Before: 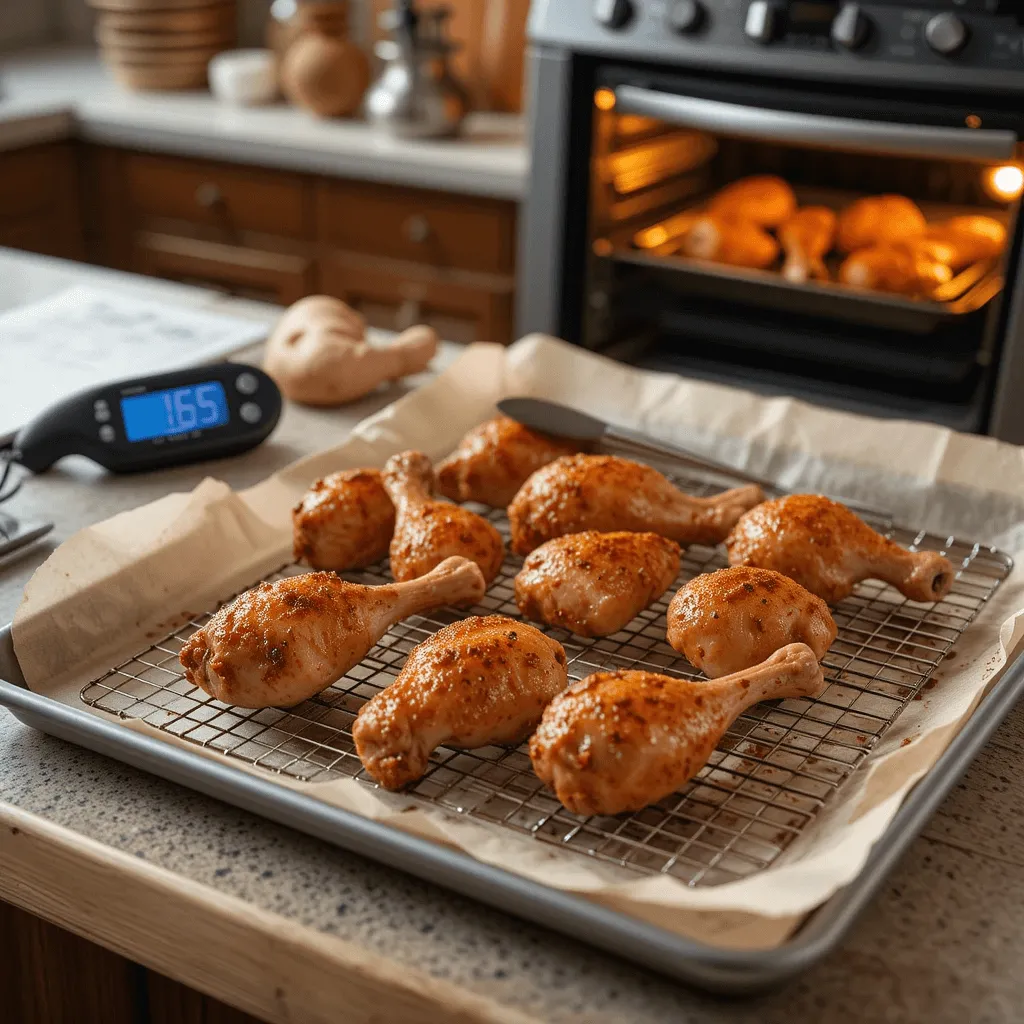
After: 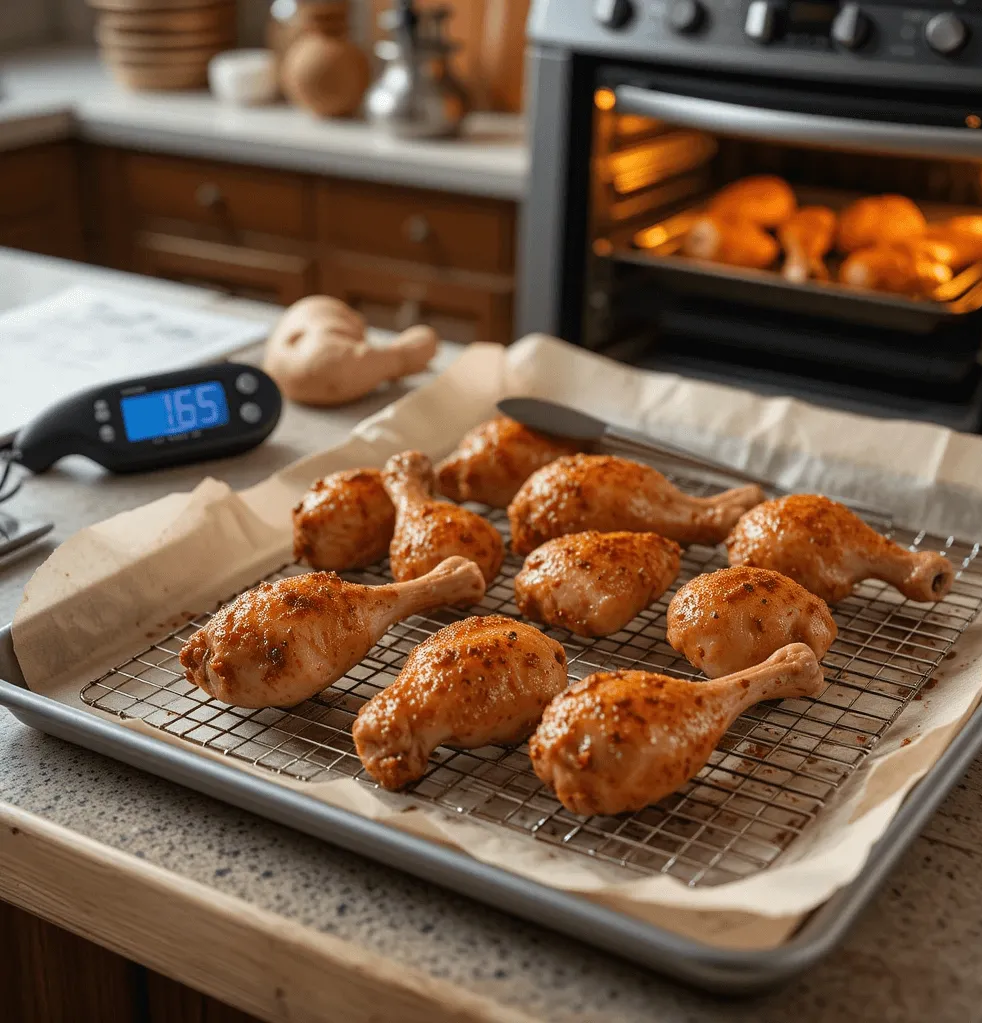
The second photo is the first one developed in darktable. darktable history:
crop: right 4.093%, bottom 0.05%
